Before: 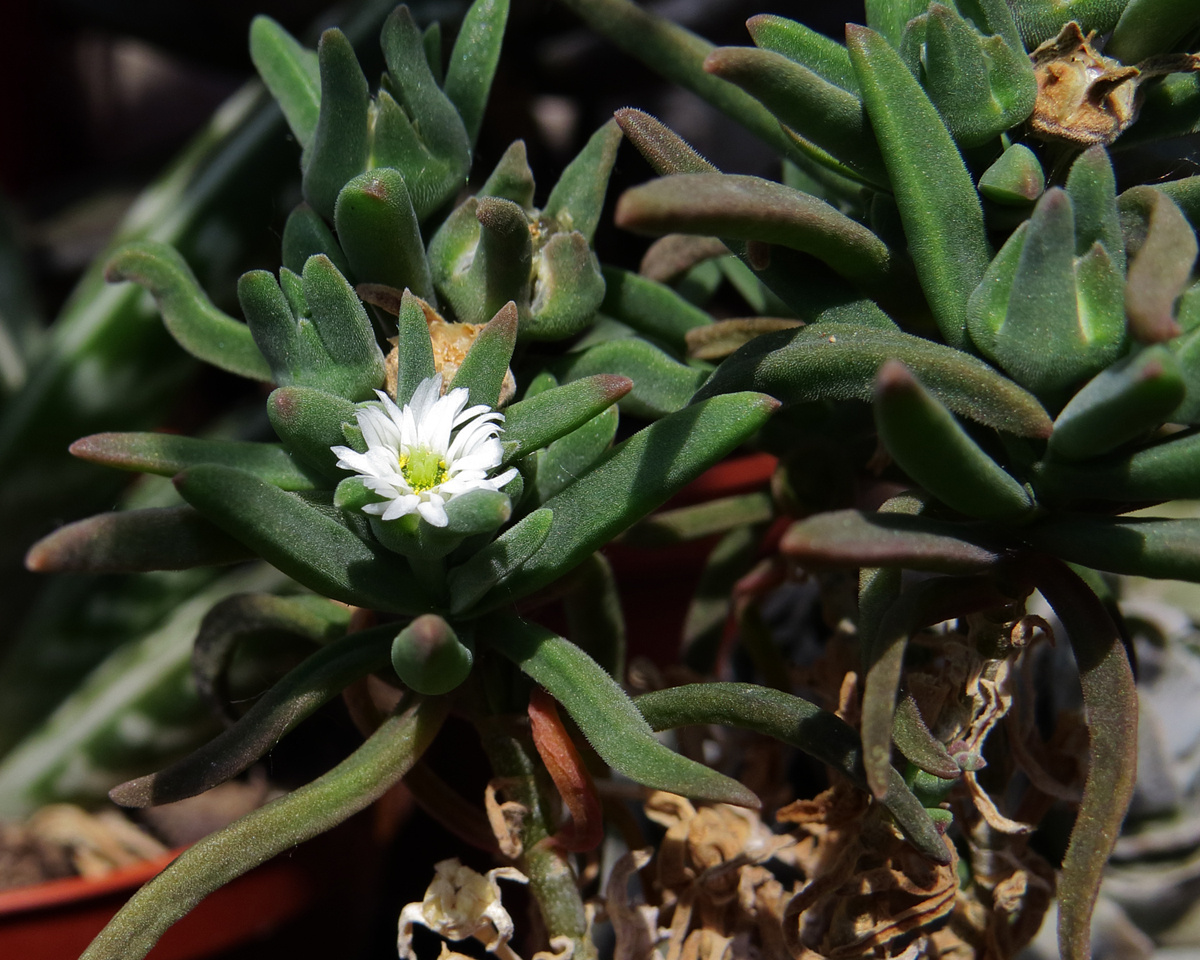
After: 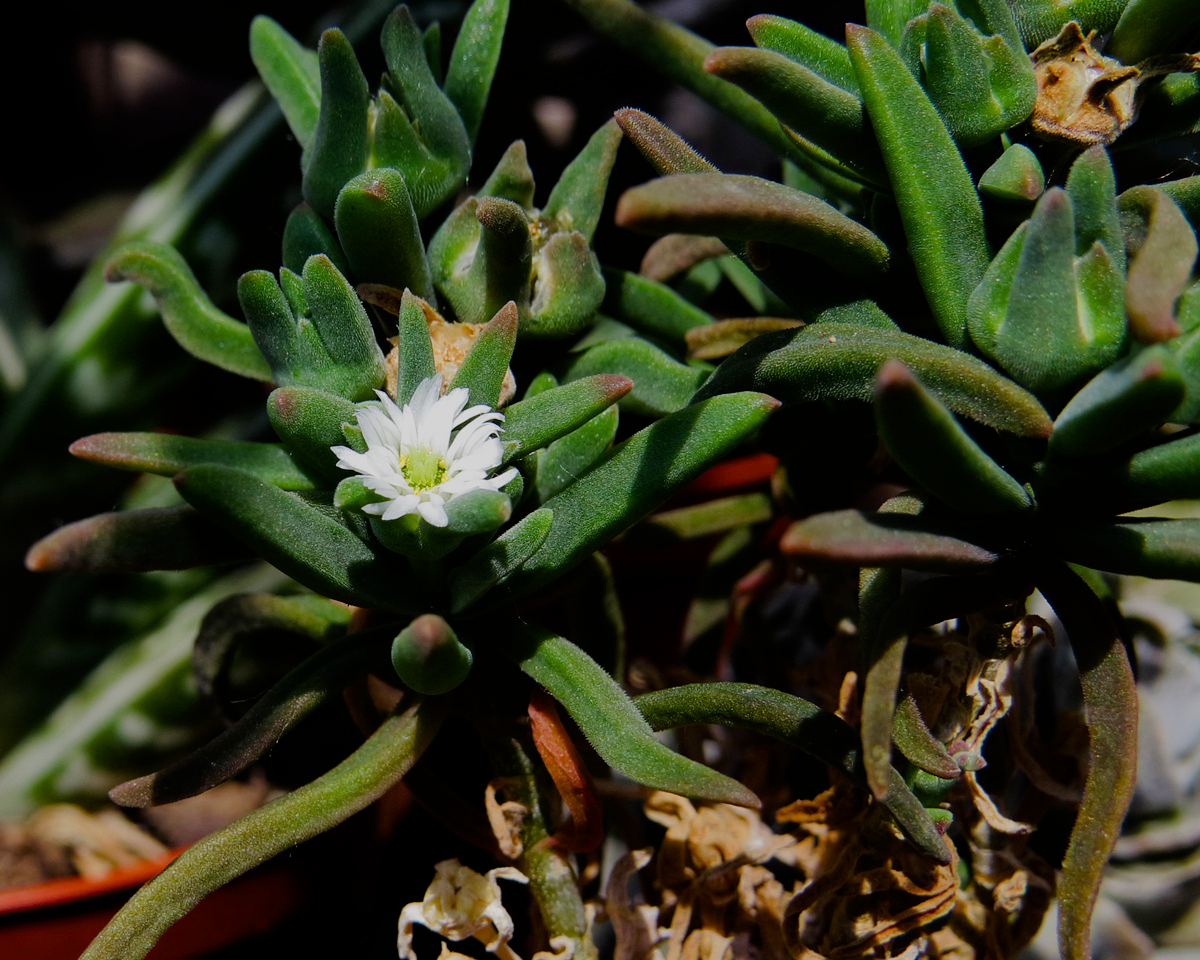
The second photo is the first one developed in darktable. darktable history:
filmic rgb: black relative exposure -7.65 EV, white relative exposure 4.56 EV, hardness 3.61
color balance rgb: linear chroma grading › global chroma 12.642%, perceptual saturation grading › global saturation 20%, perceptual saturation grading › highlights -50.187%, perceptual saturation grading › shadows 30.608%, global vibrance 22.218%
